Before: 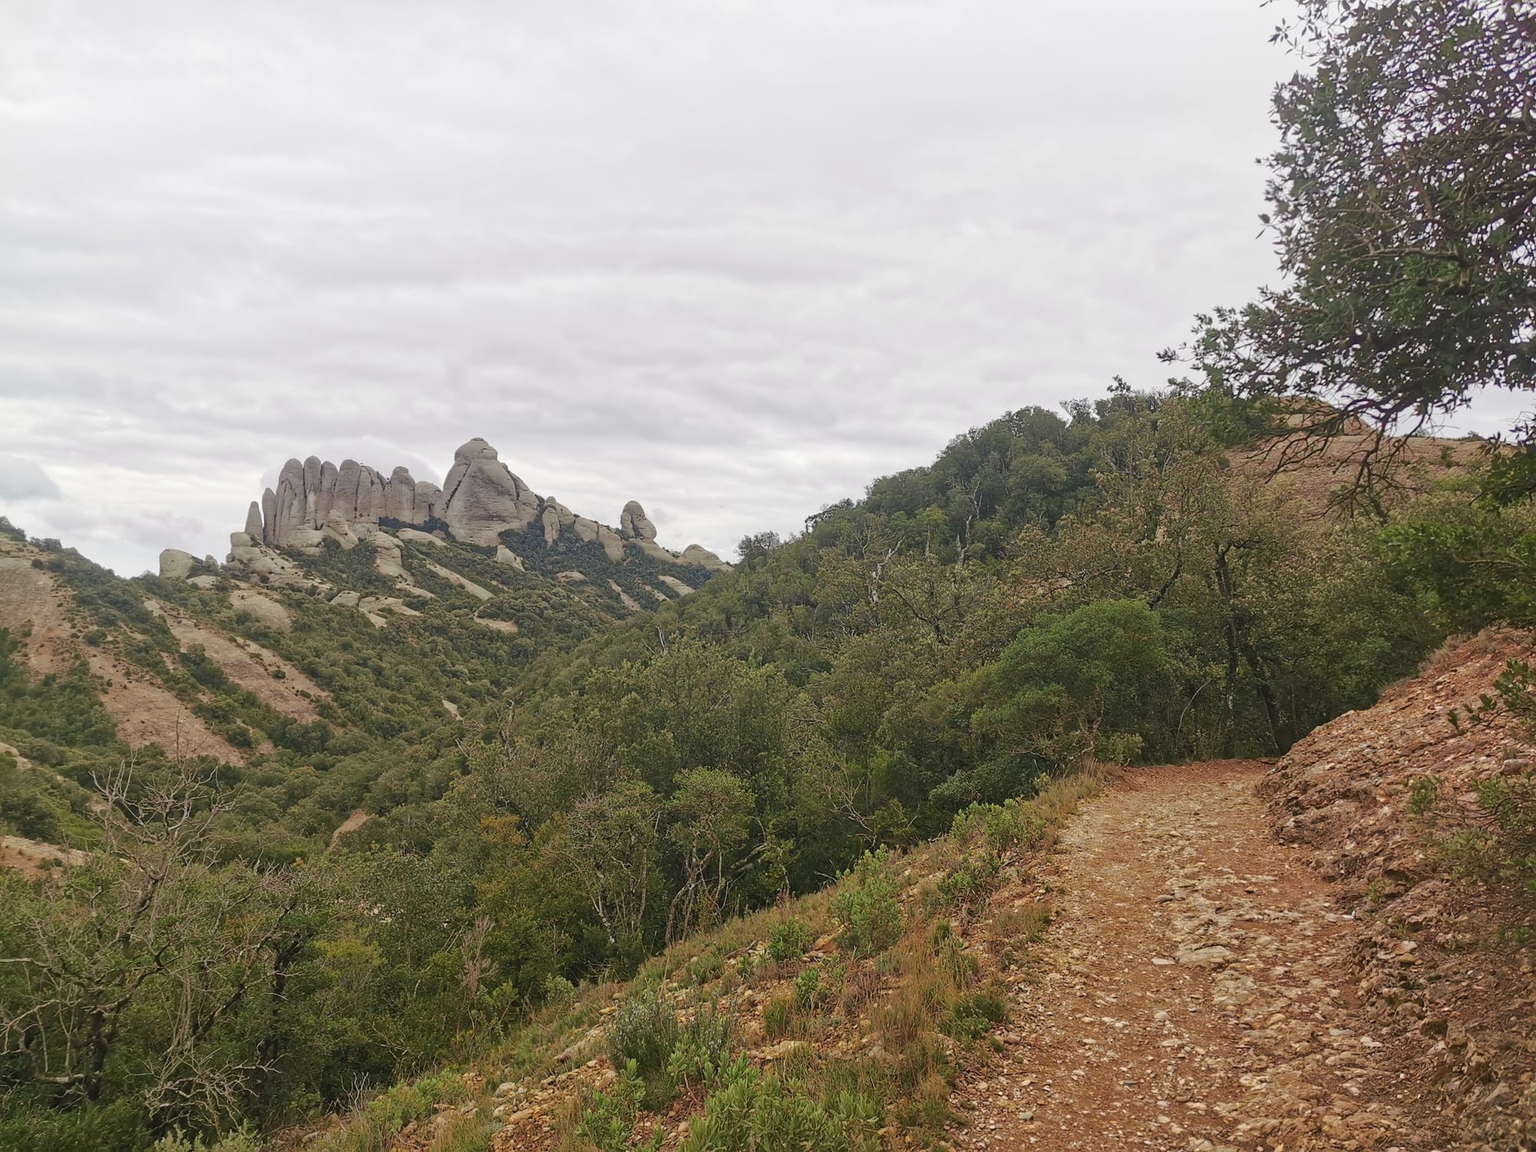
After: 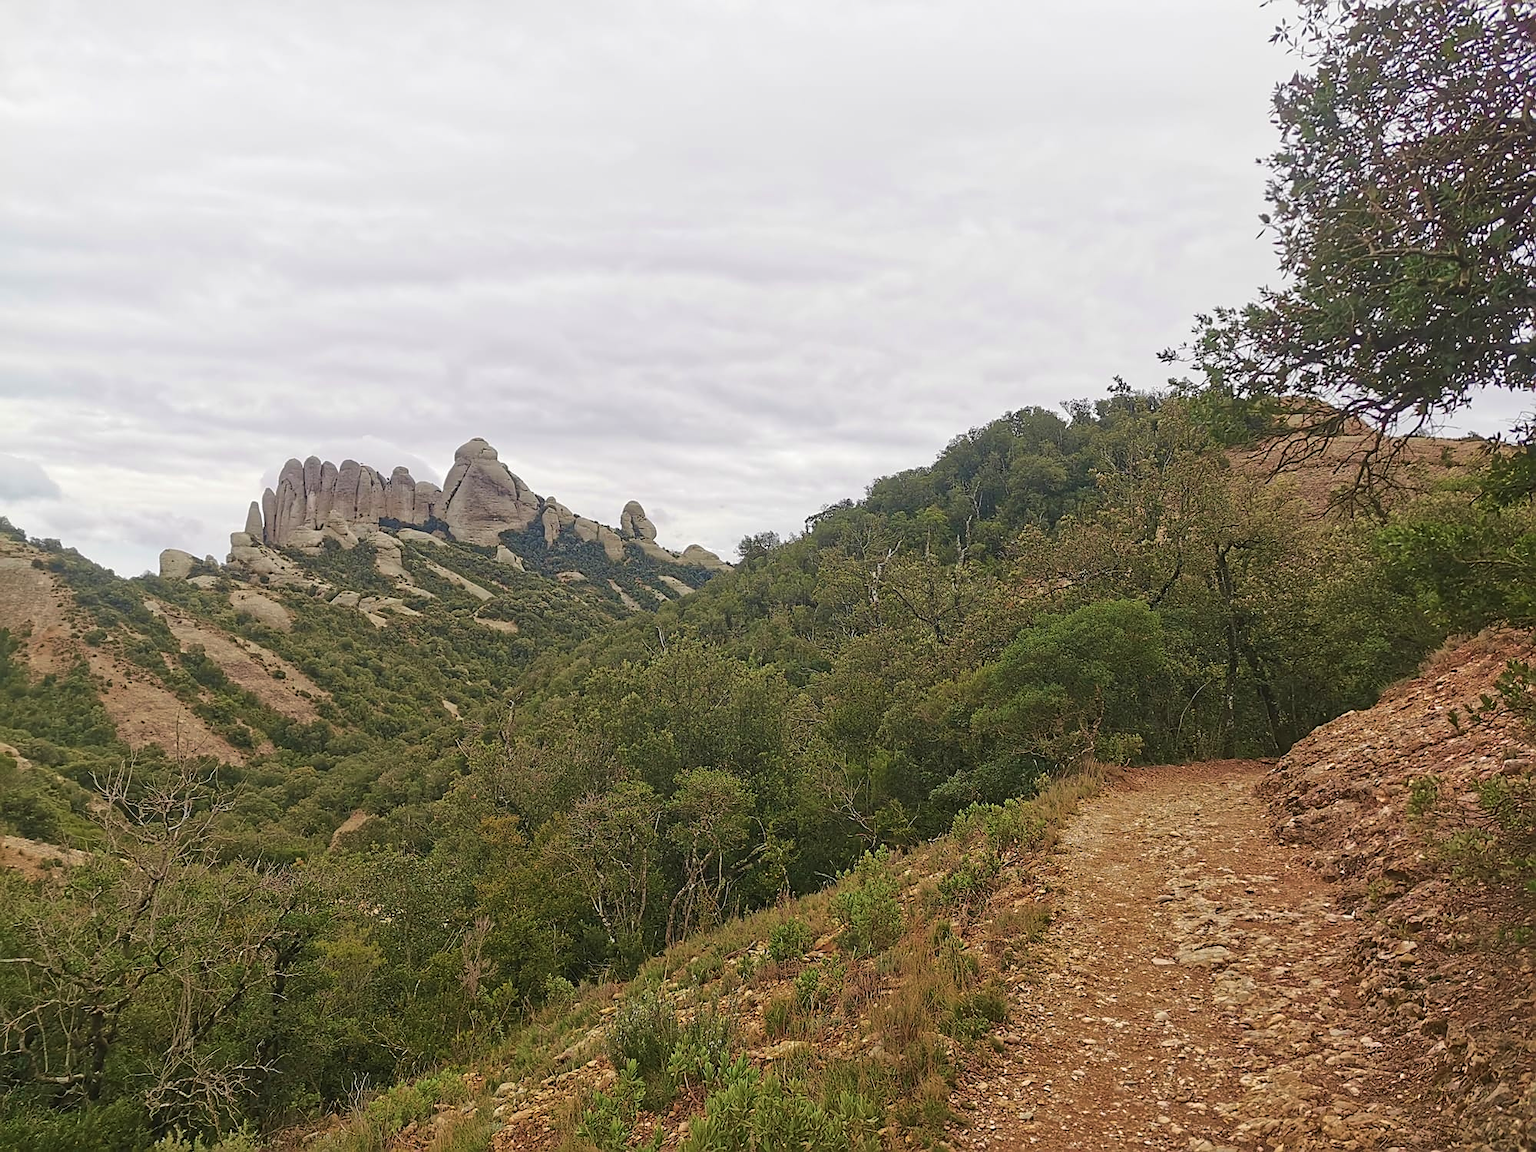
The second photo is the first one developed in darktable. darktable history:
sharpen: on, module defaults
velvia: on, module defaults
